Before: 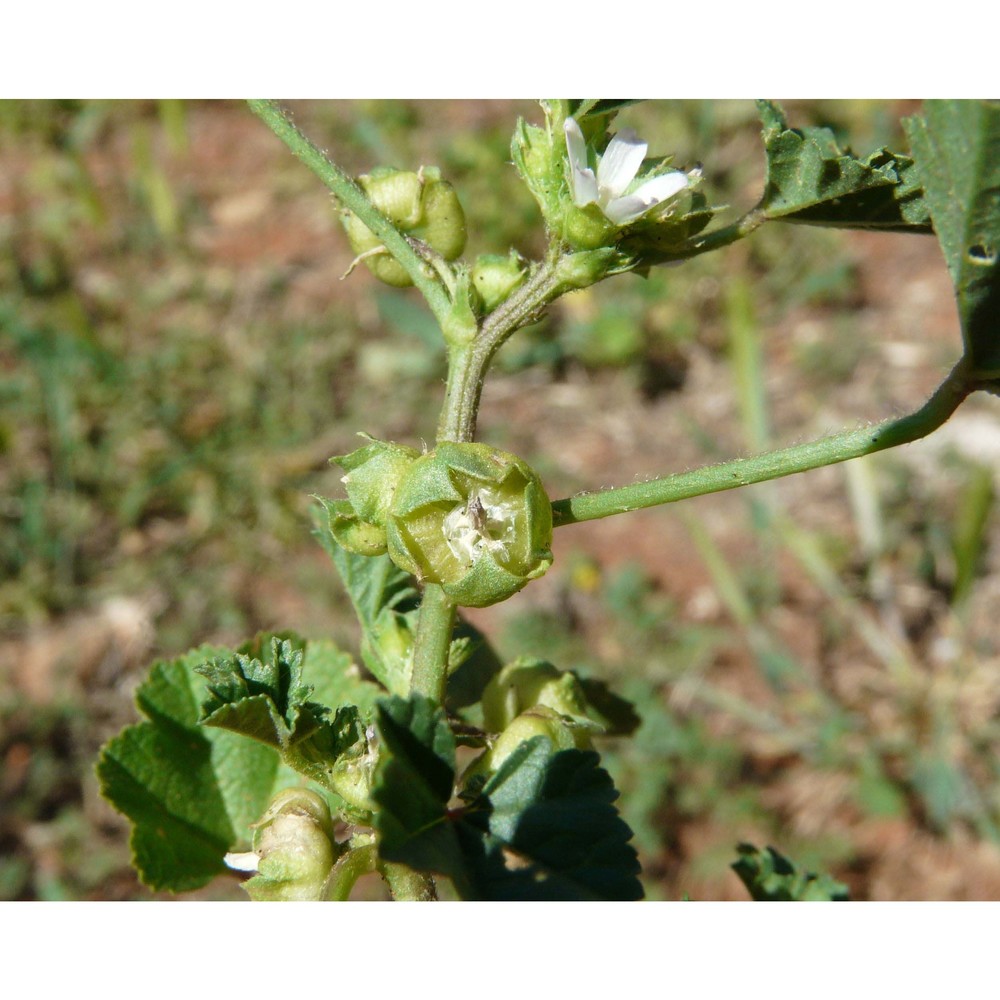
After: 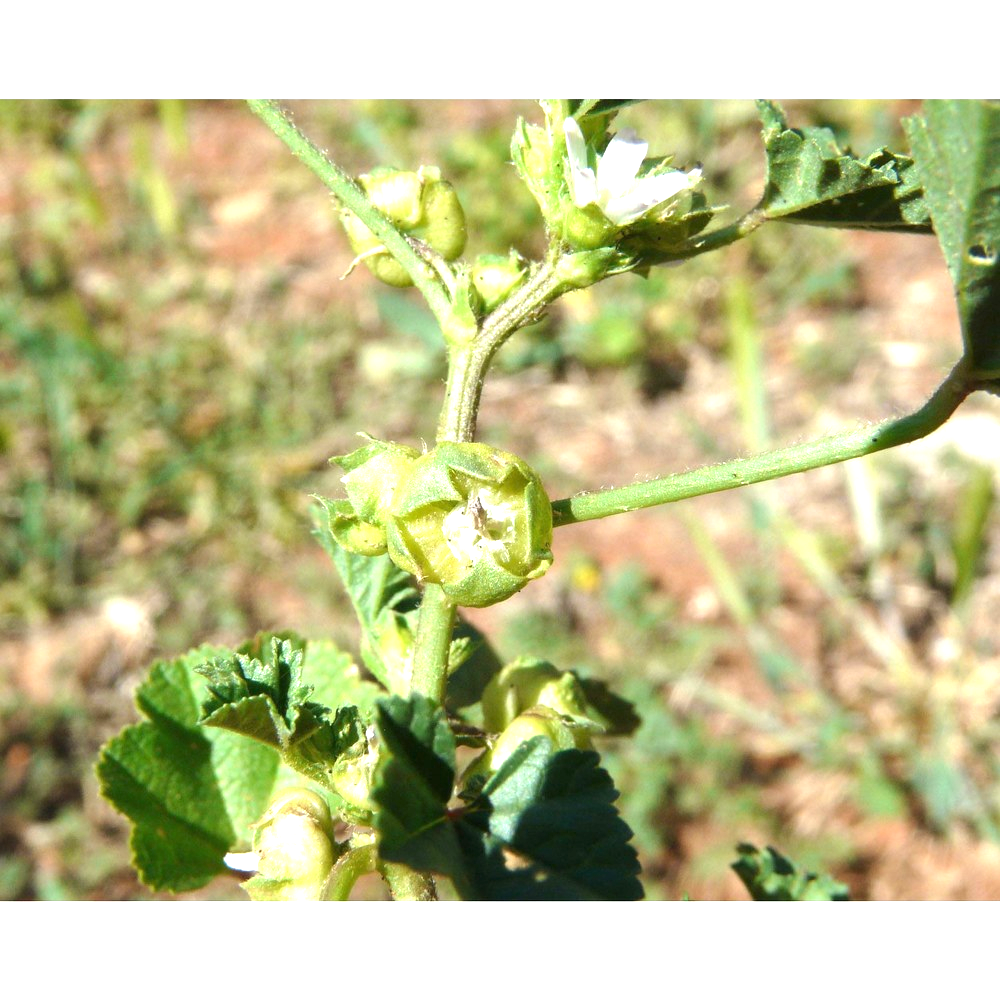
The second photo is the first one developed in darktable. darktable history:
exposure: black level correction 0, exposure 1.099 EV, compensate exposure bias true, compensate highlight preservation false
